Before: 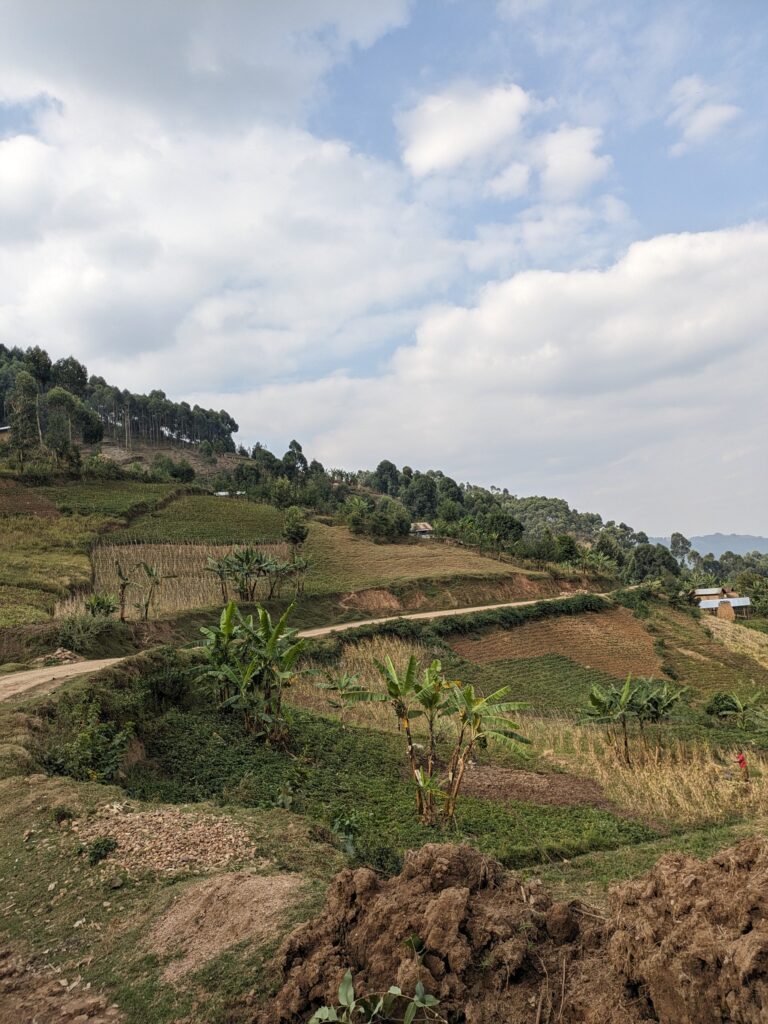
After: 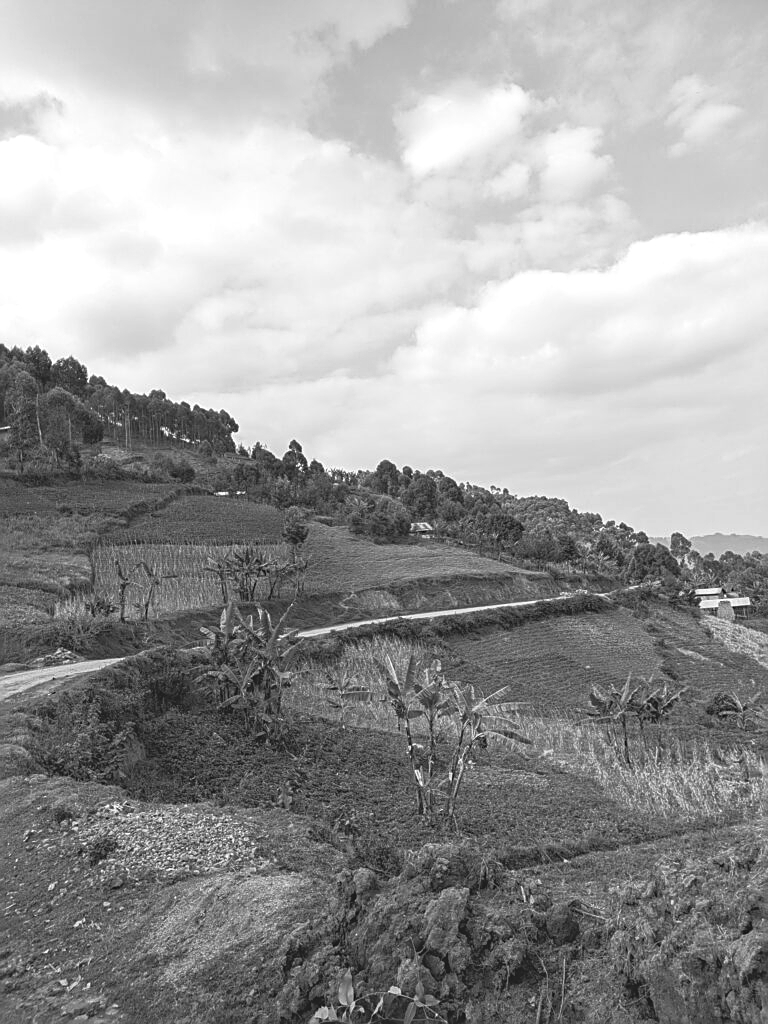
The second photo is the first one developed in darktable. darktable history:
sharpen: on, module defaults
monochrome: a 0, b 0, size 0.5, highlights 0.57
colorize: saturation 60%, source mix 100%
